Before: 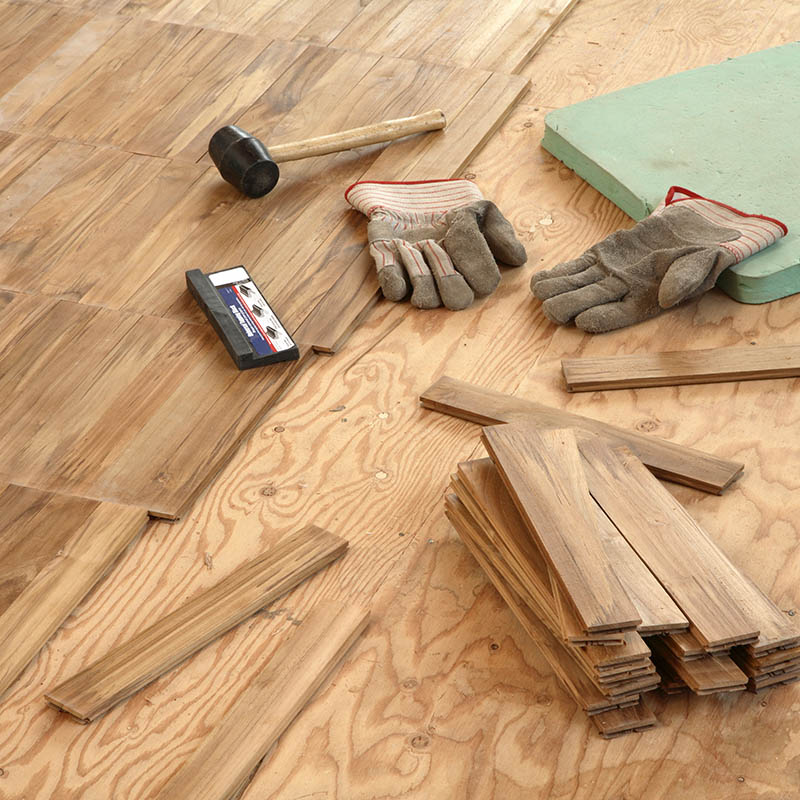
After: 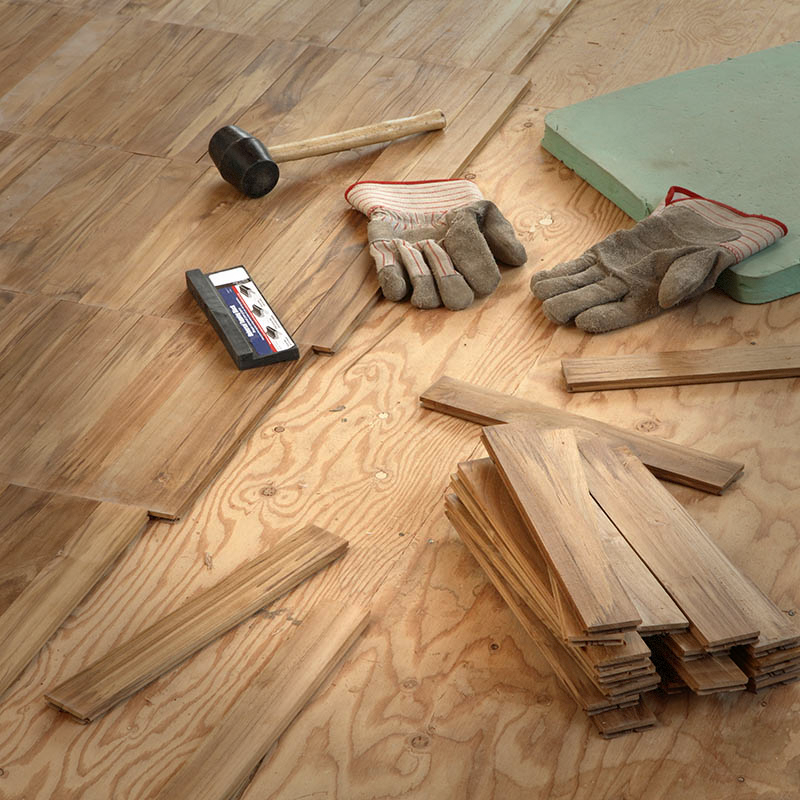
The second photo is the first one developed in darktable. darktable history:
vignetting: fall-off start 48.56%, saturation -0.001, automatic ratio true, width/height ratio 1.296, dithering 8-bit output
